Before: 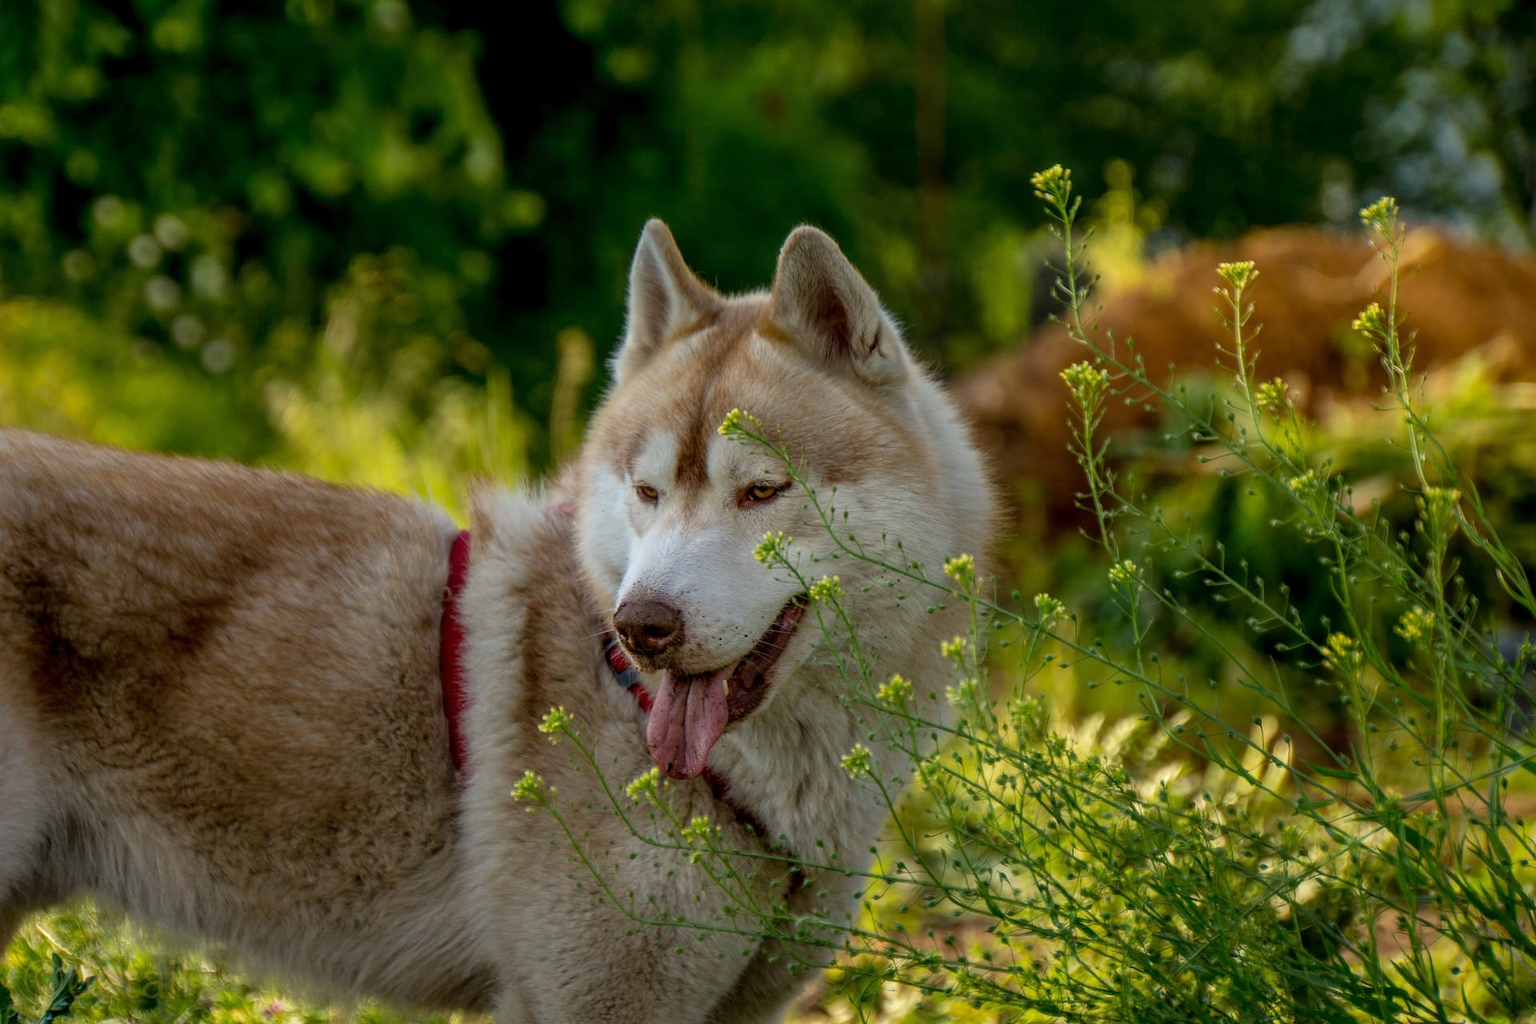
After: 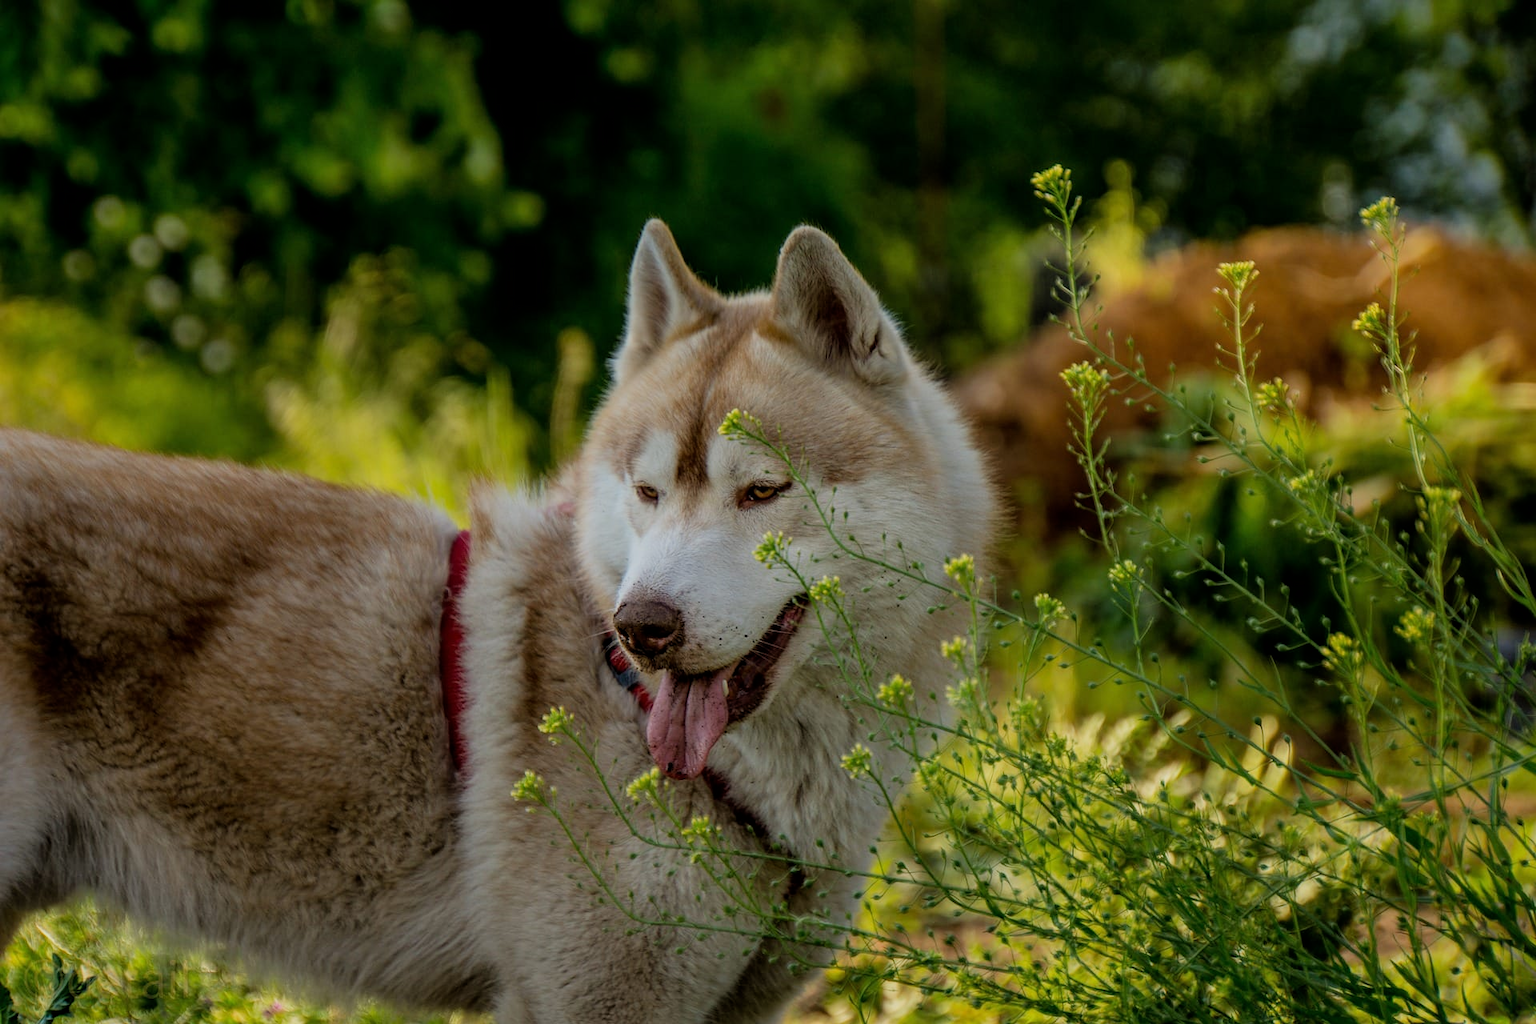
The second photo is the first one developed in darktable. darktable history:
filmic rgb: black relative exposure -7.98 EV, white relative exposure 3.86 EV, hardness 4.3
